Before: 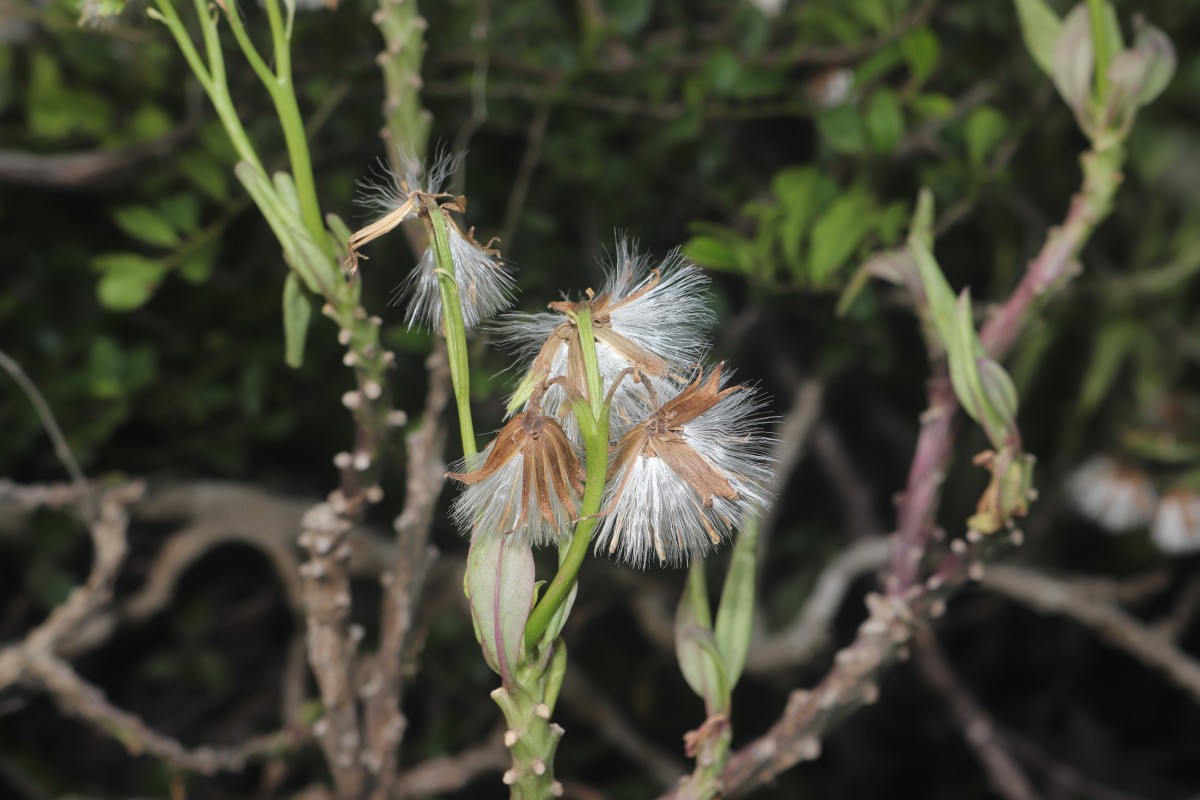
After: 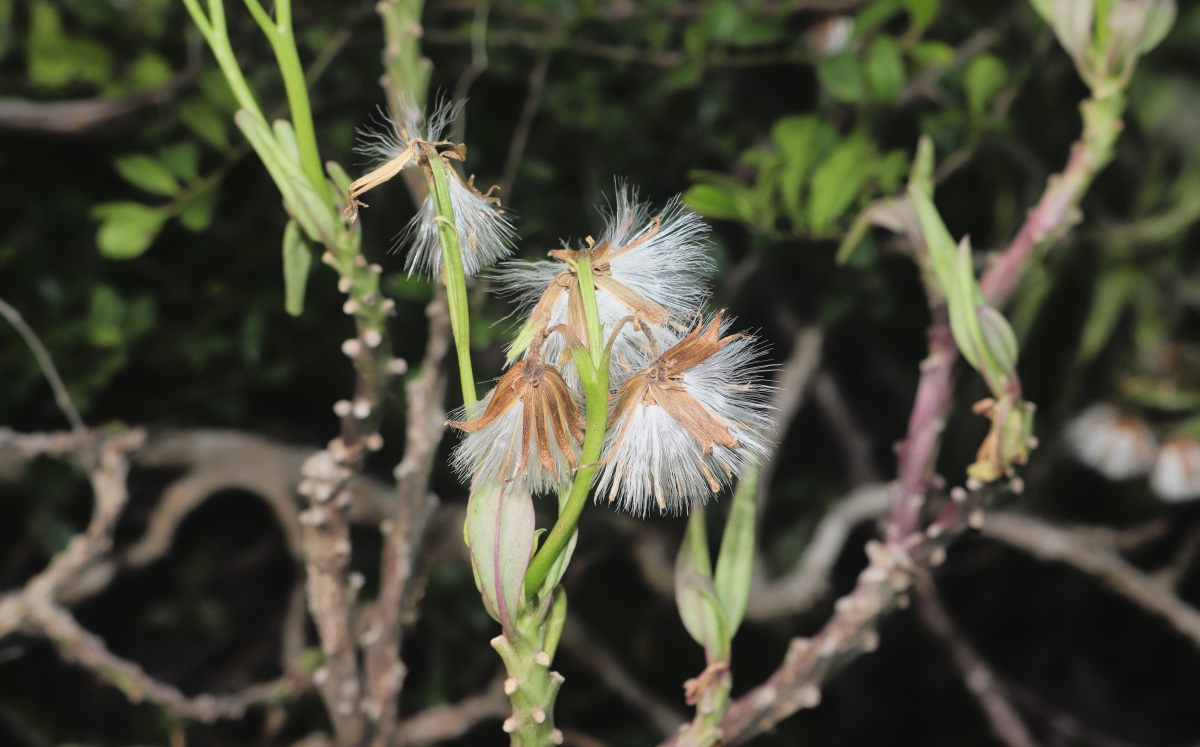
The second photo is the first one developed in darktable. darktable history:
tone curve: curves: ch0 [(0, 0.022) (0.114, 0.088) (0.282, 0.316) (0.446, 0.511) (0.613, 0.693) (0.786, 0.843) (0.999, 0.949)]; ch1 [(0, 0) (0.395, 0.343) (0.463, 0.427) (0.486, 0.474) (0.503, 0.5) (0.535, 0.522) (0.555, 0.546) (0.594, 0.614) (0.755, 0.793) (1, 1)]; ch2 [(0, 0) (0.369, 0.388) (0.449, 0.431) (0.501, 0.5) (0.528, 0.517) (0.561, 0.598) (0.697, 0.721) (1, 1)], color space Lab, linked channels, preserve colors none
crop and rotate: top 6.587%
